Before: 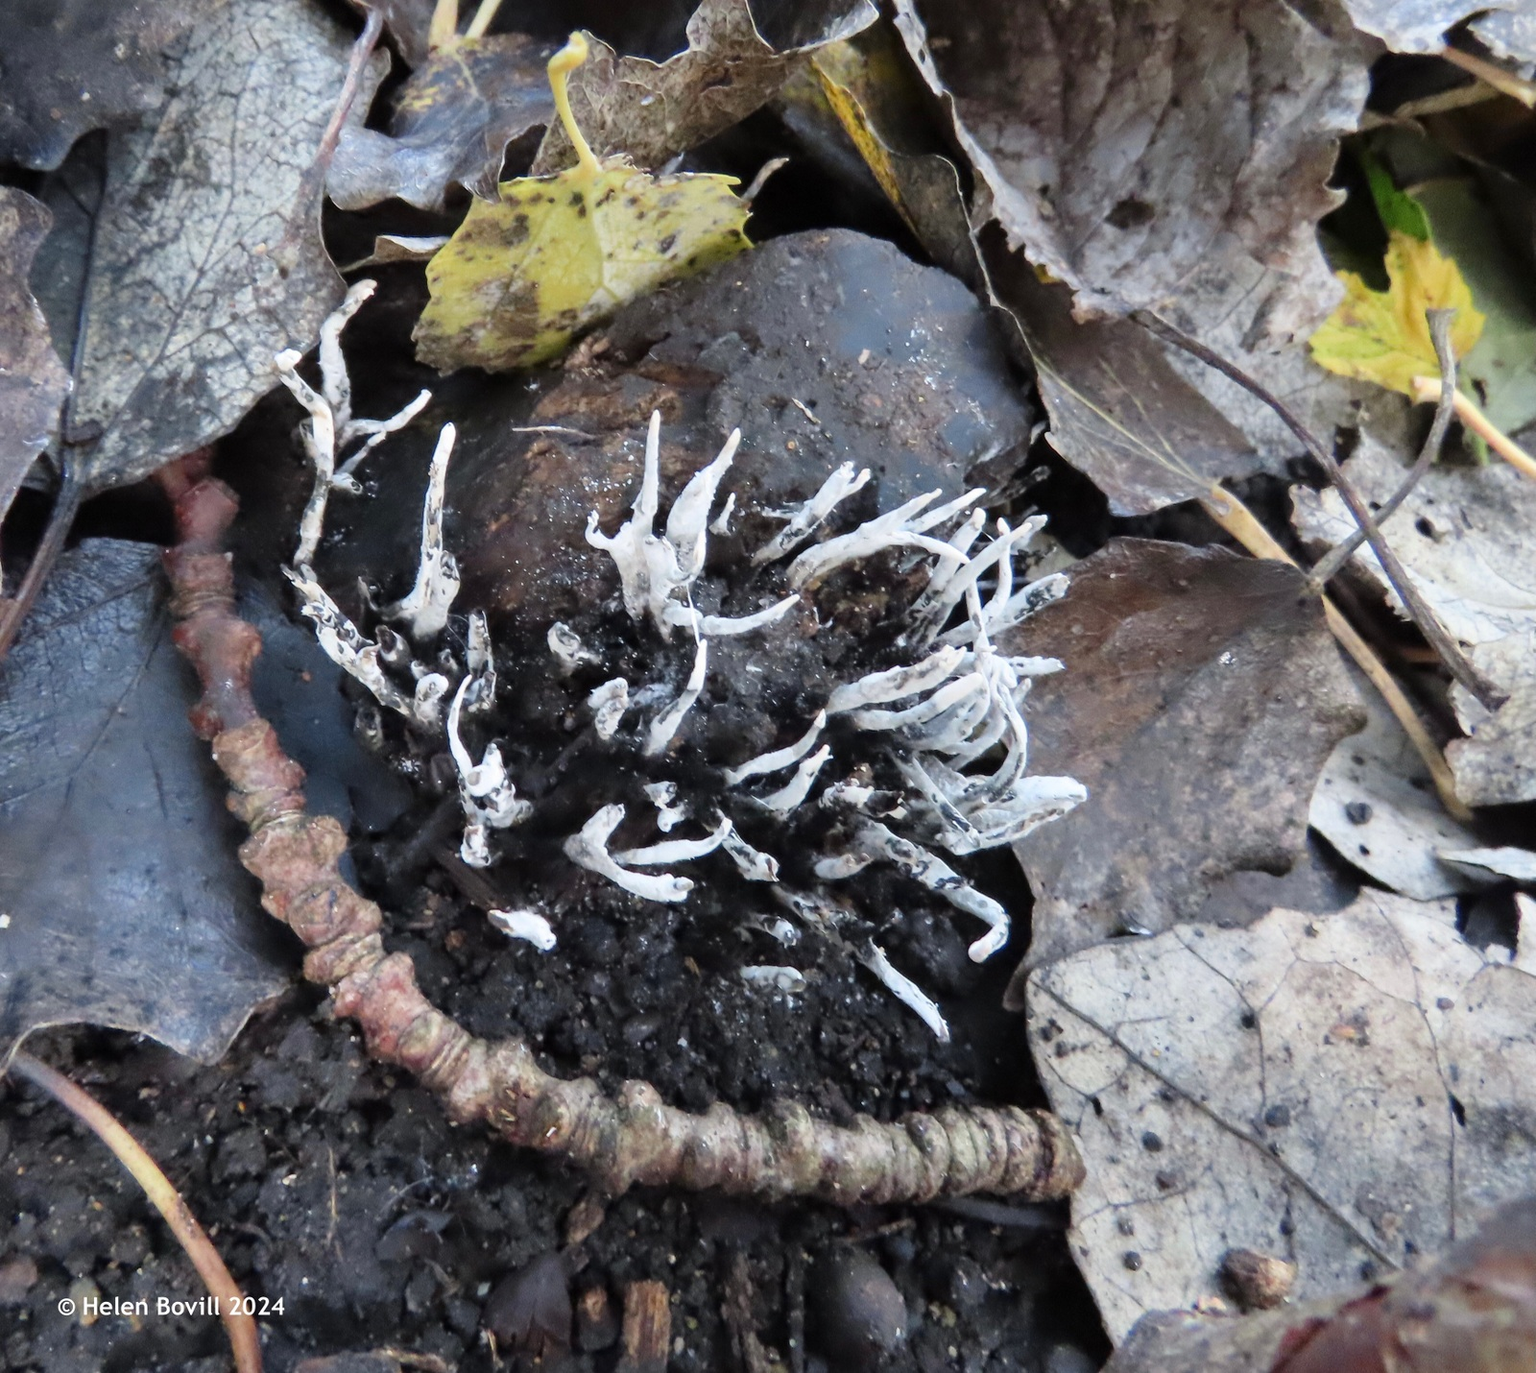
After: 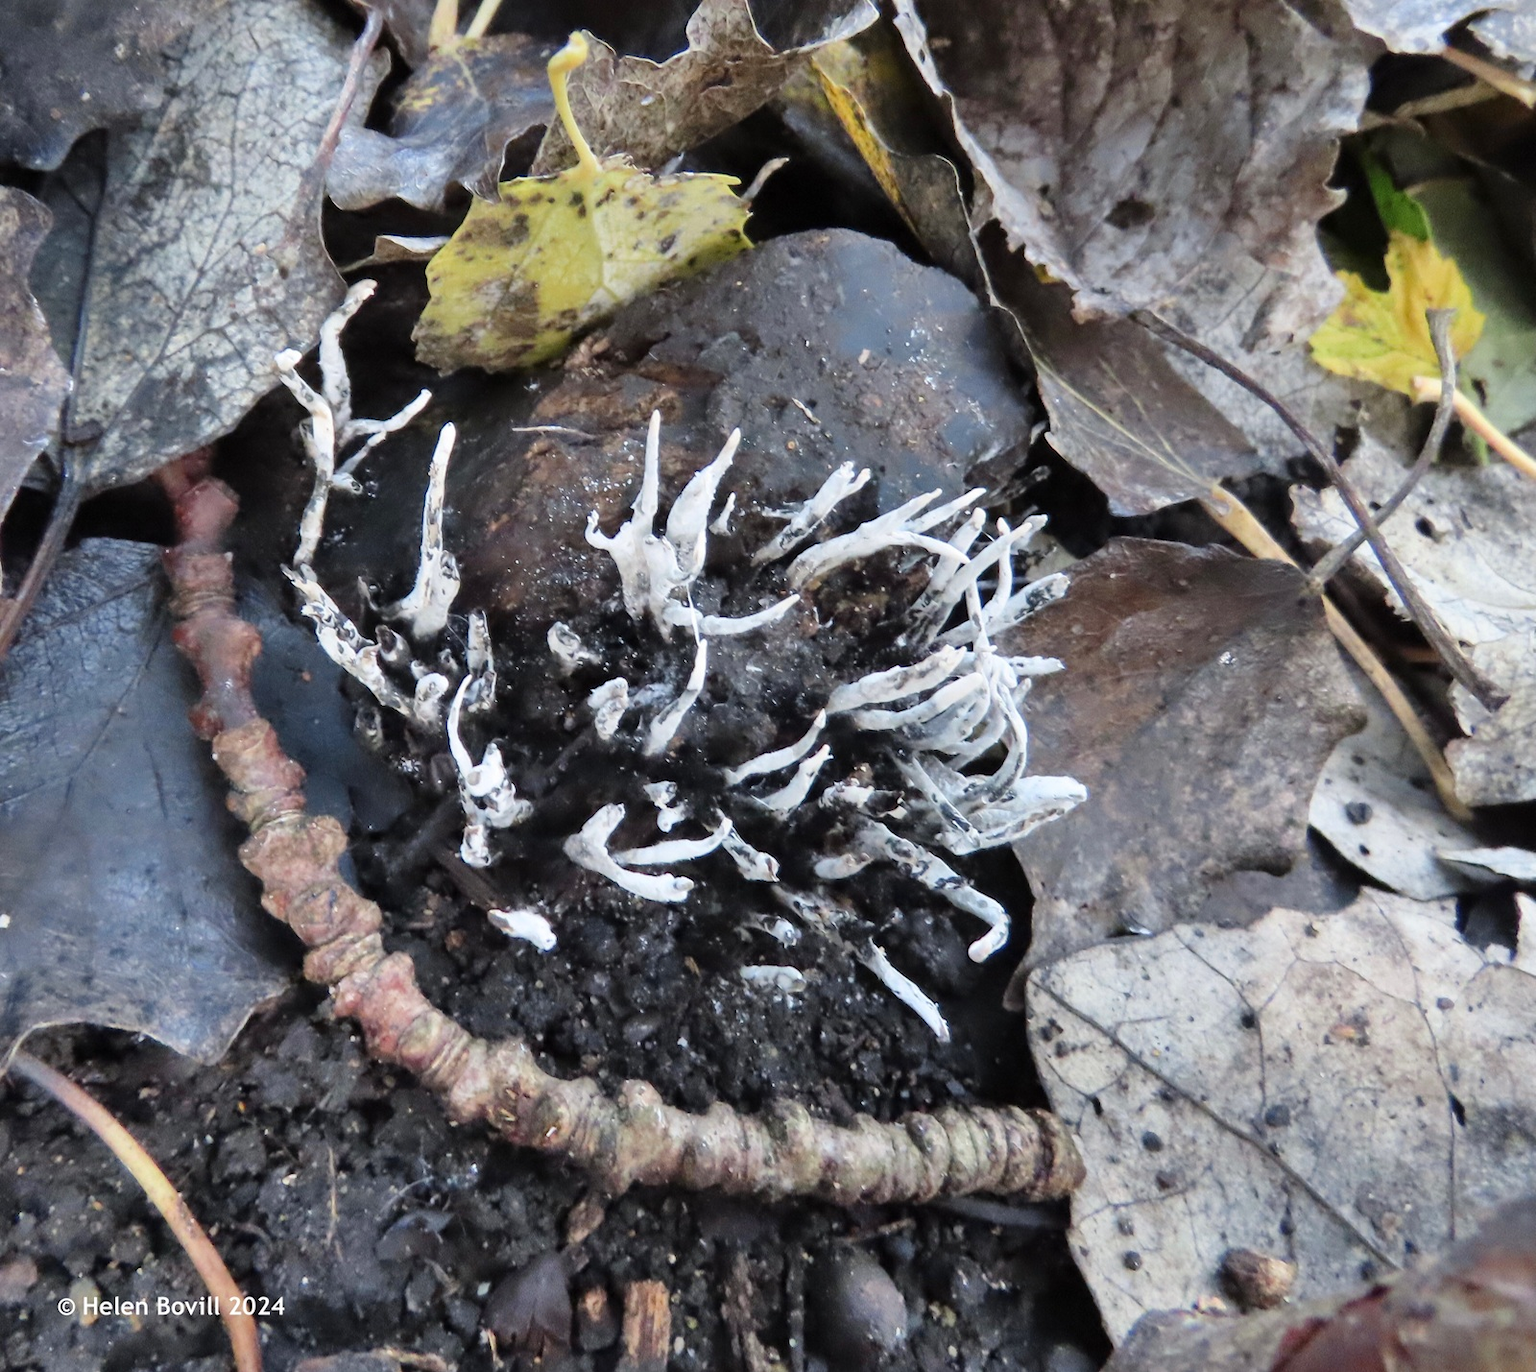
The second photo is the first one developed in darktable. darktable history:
shadows and highlights: shadows 52.06, highlights -28.48, highlights color adjustment 48.97%, soften with gaussian
